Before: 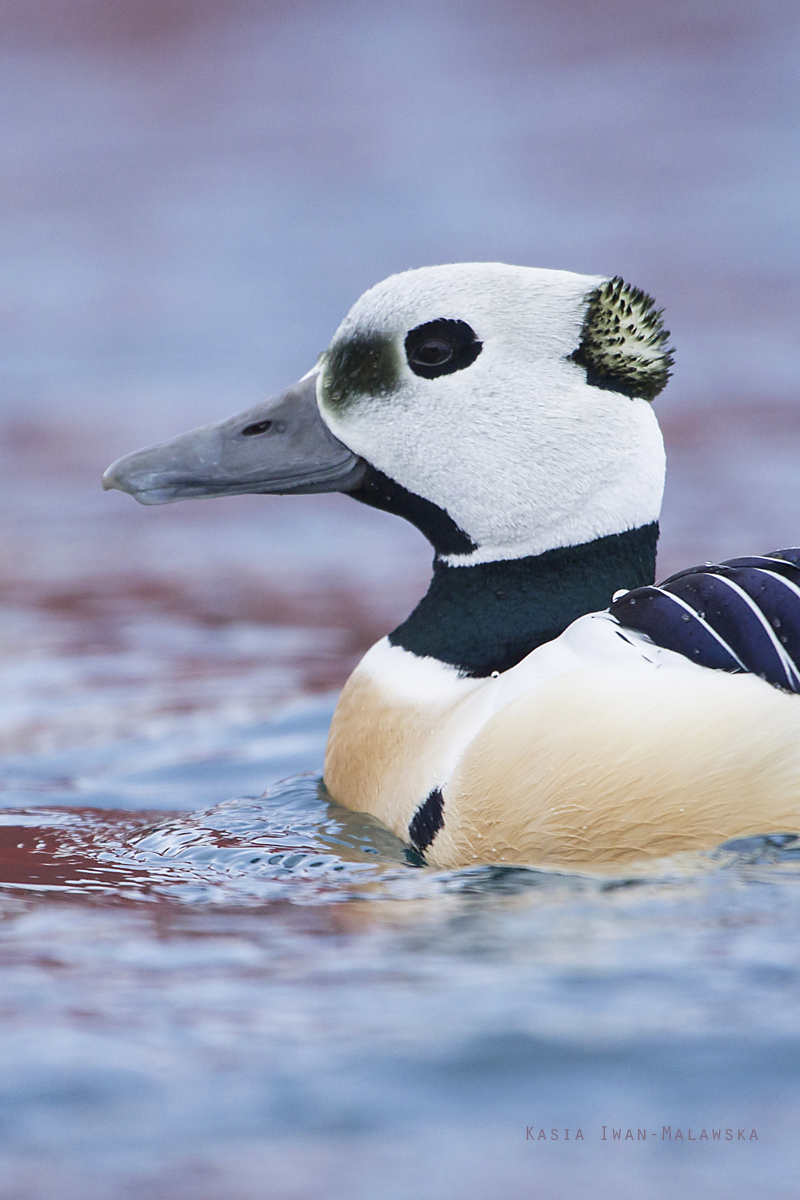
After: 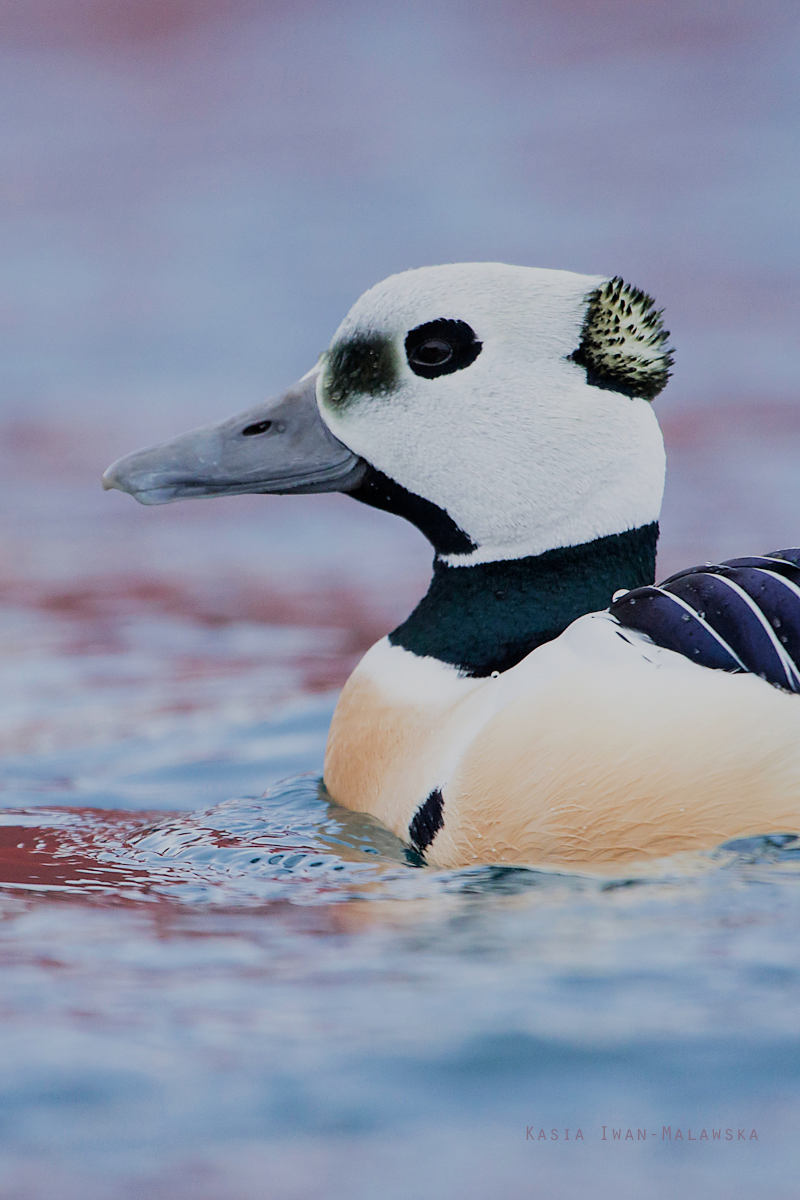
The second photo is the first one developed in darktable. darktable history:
color zones: curves: ch2 [(0, 0.5) (0.143, 0.5) (0.286, 0.416) (0.429, 0.5) (0.571, 0.5) (0.714, 0.5) (0.857, 0.5) (1, 0.5)]
filmic rgb: black relative exposure -7.21 EV, white relative exposure 5.36 EV, hardness 3.03
